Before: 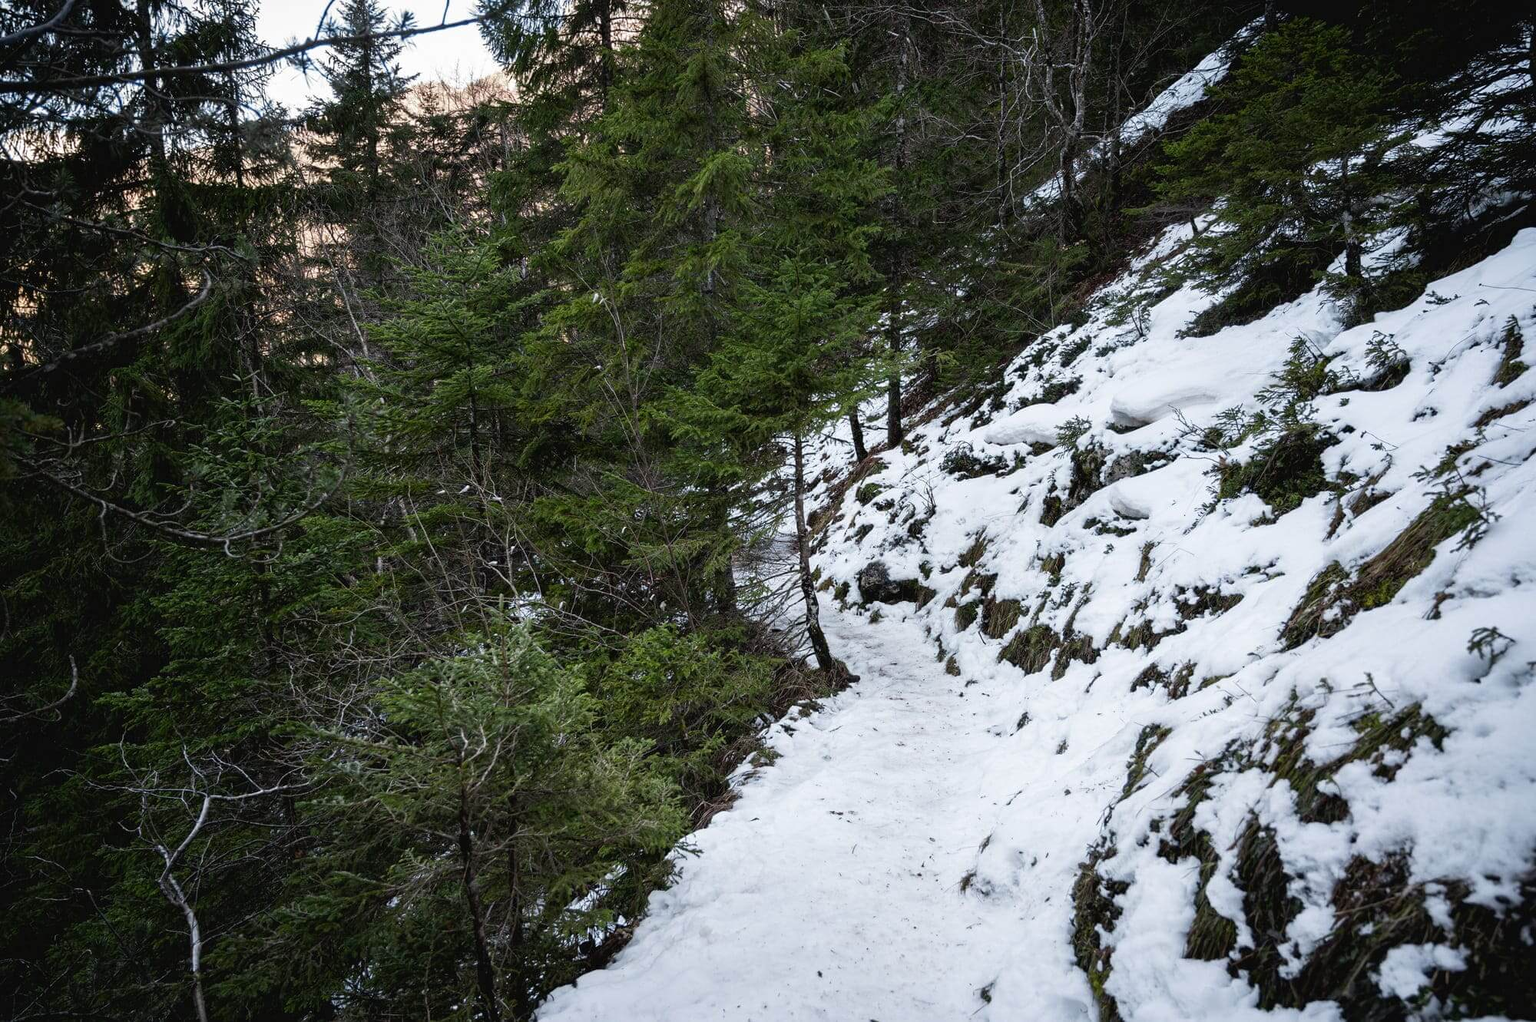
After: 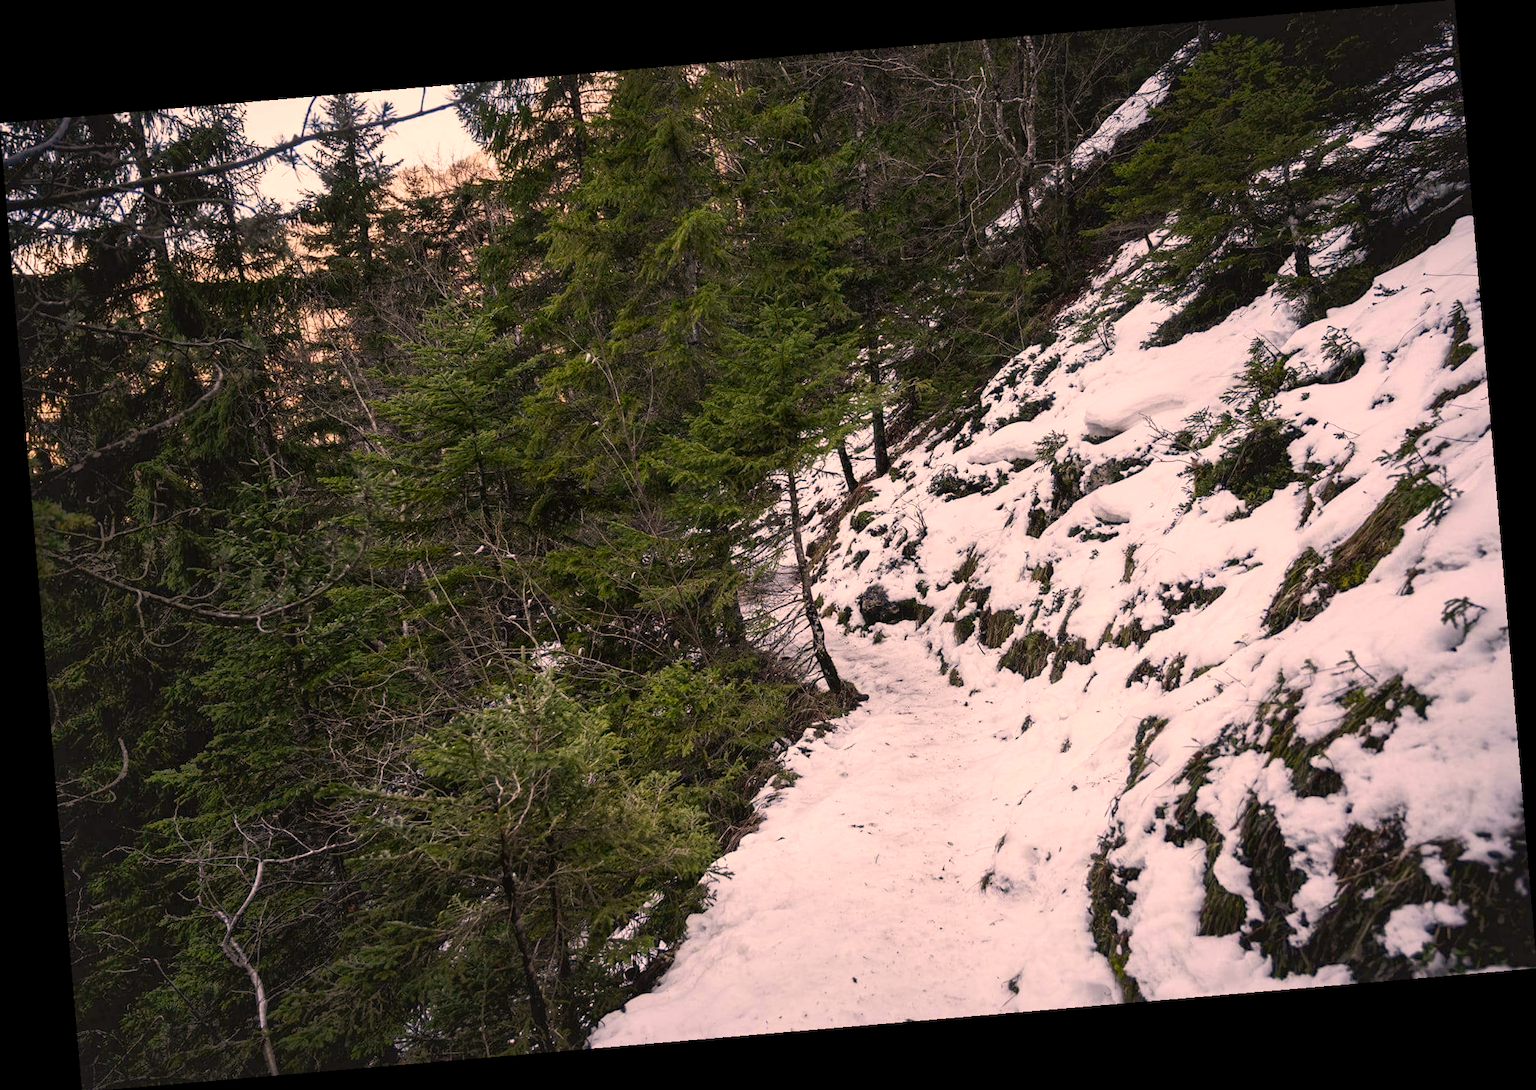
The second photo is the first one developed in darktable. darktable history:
exposure: compensate highlight preservation false
shadows and highlights: shadows 62.66, white point adjustment 0.37, highlights -34.44, compress 83.82%
color correction: highlights a* 17.88, highlights b* 18.79
rotate and perspective: rotation -4.86°, automatic cropping off
